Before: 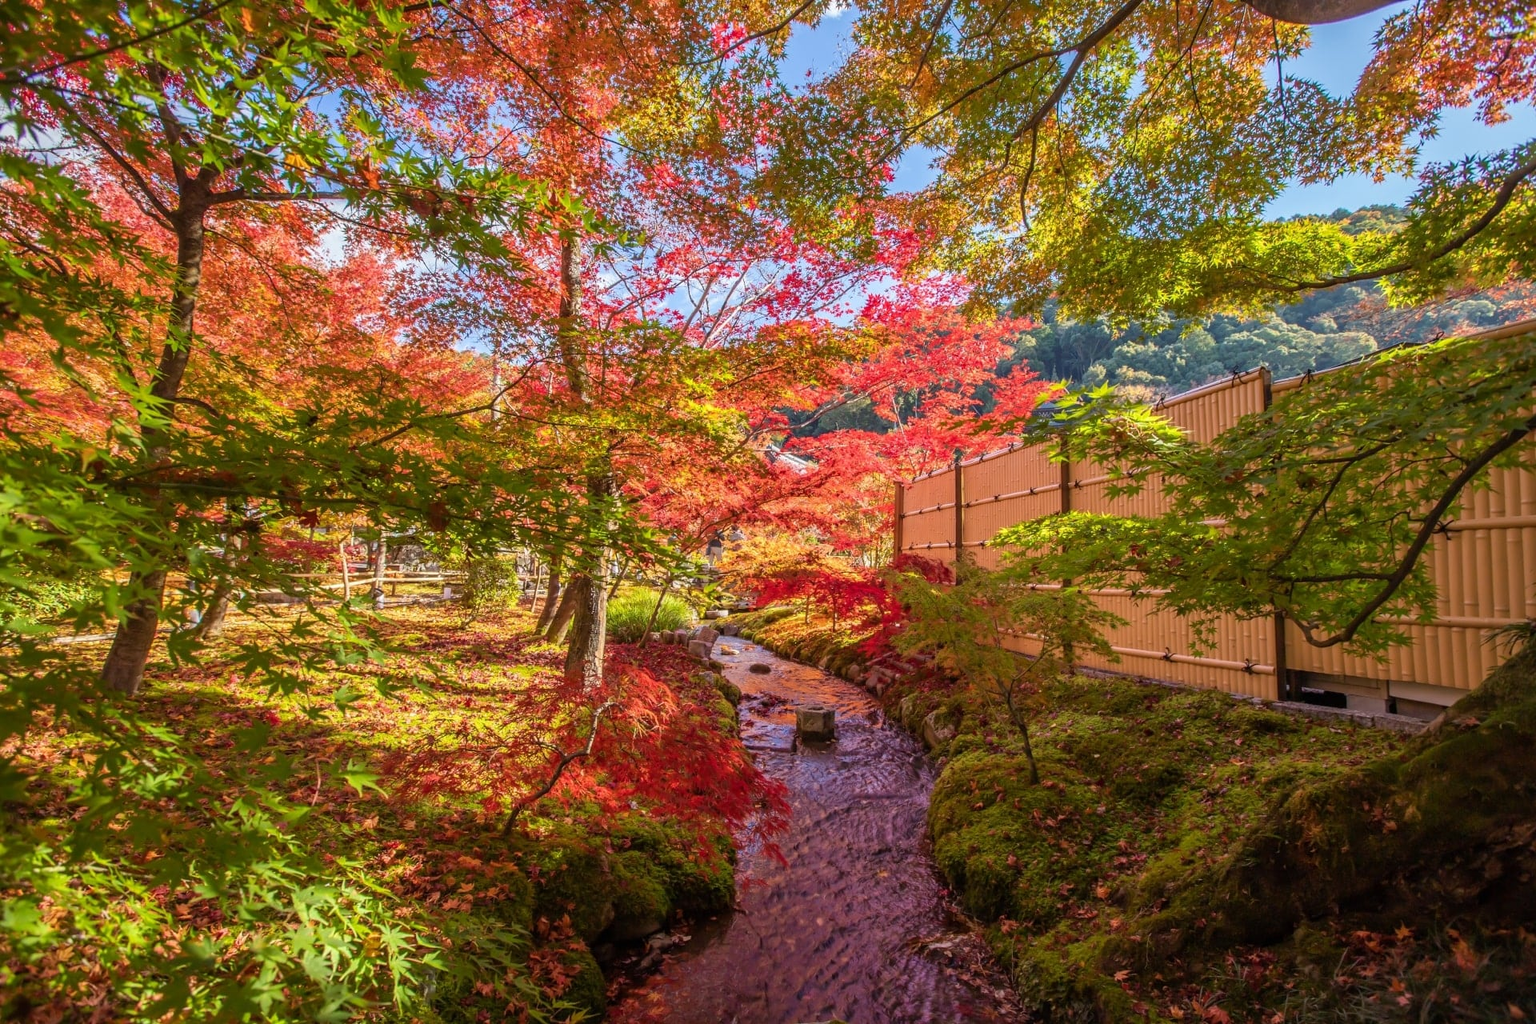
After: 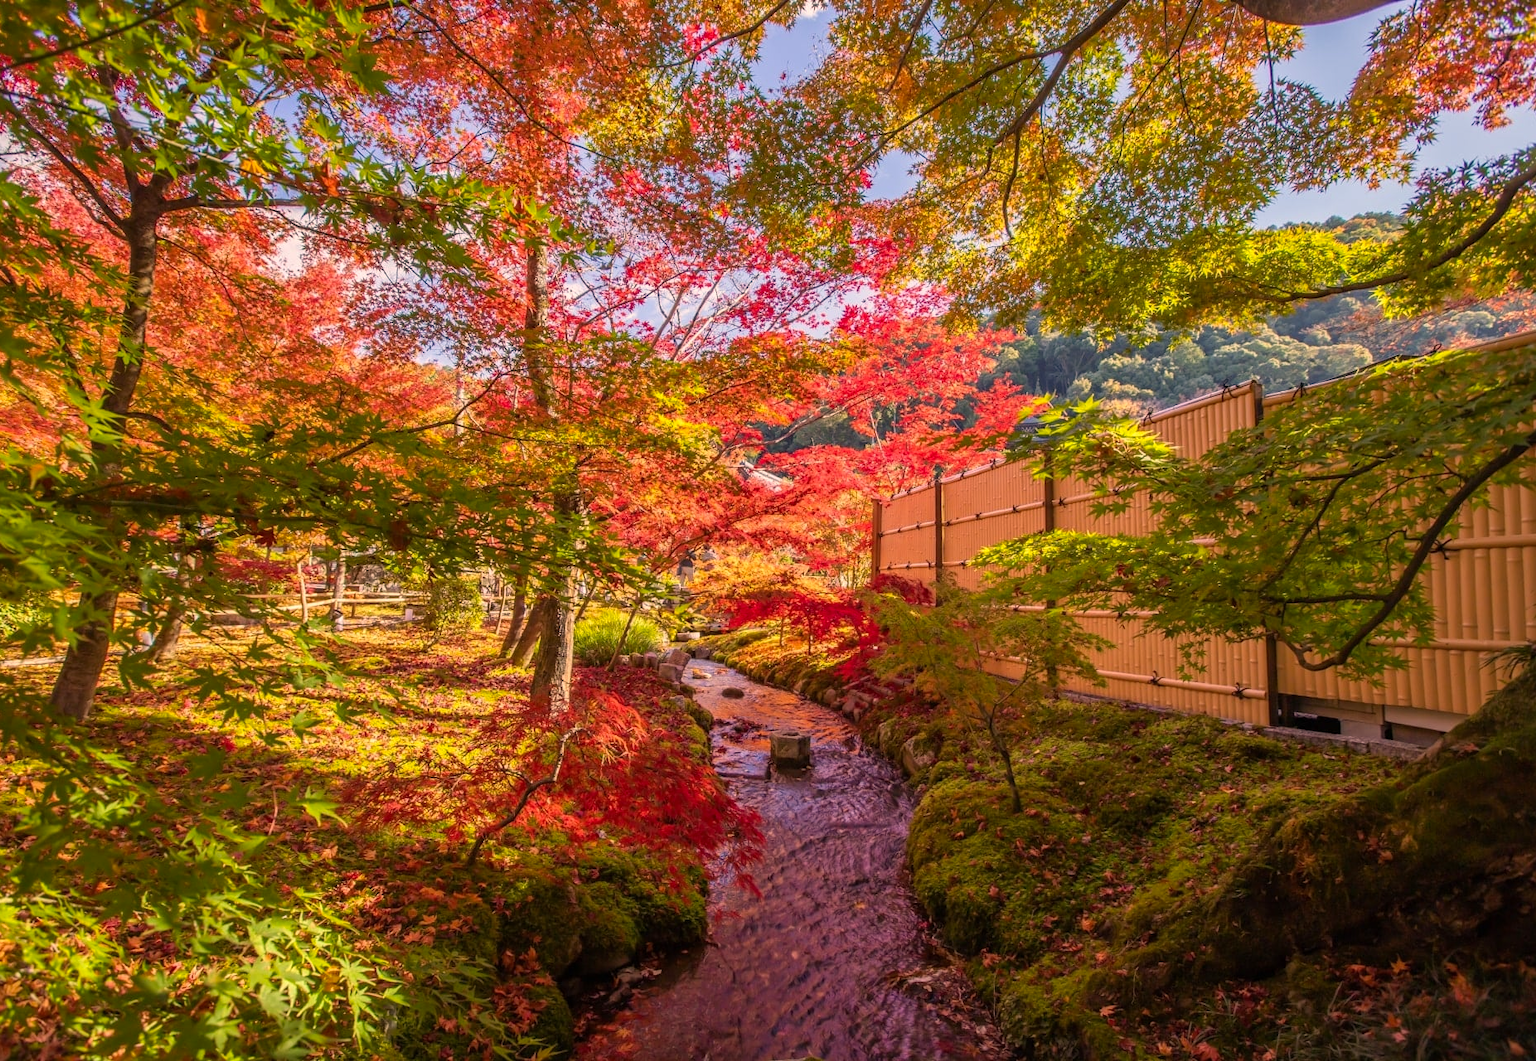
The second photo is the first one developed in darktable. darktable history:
crop and rotate: left 3.47%
color correction: highlights a* 11.26, highlights b* 12.03
